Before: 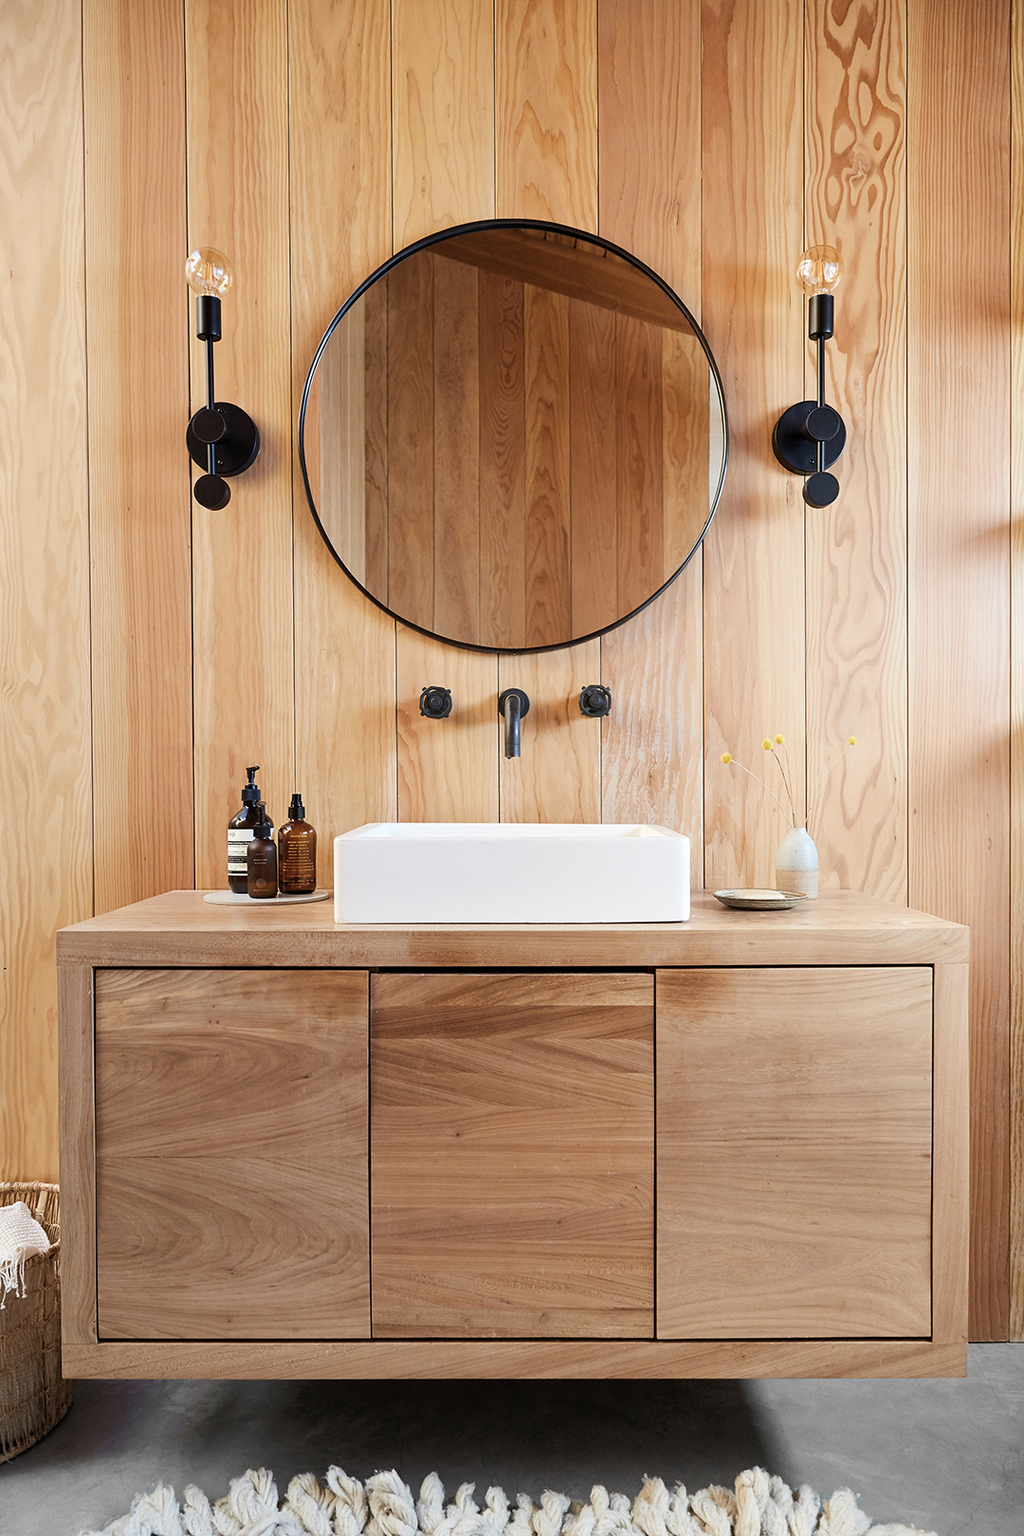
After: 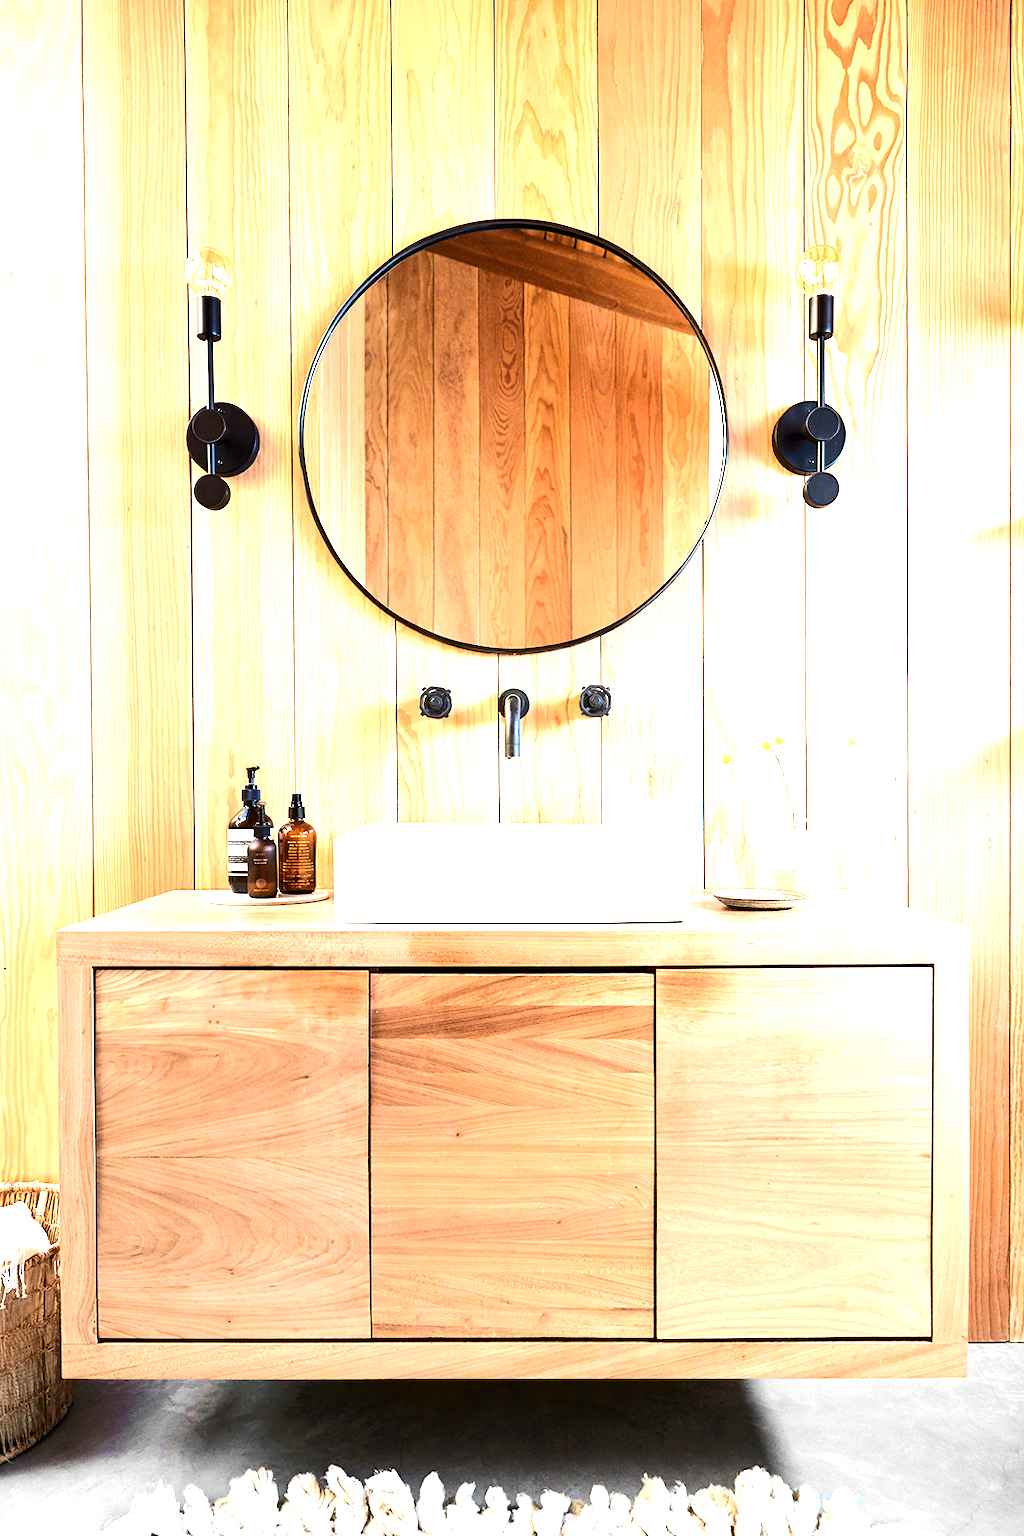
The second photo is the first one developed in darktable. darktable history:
contrast brightness saturation: contrast 0.068, brightness -0.151, saturation 0.11
exposure: exposure 1.488 EV, compensate highlight preservation false
tone equalizer: -8 EV 0.014 EV, -7 EV -0.012 EV, -6 EV 0.032 EV, -5 EV 0.03 EV, -4 EV 0.239 EV, -3 EV 0.614 EV, -2 EV 0.575 EV, -1 EV 0.184 EV, +0 EV 0.013 EV, edges refinement/feathering 500, mask exposure compensation -1.57 EV, preserve details no
